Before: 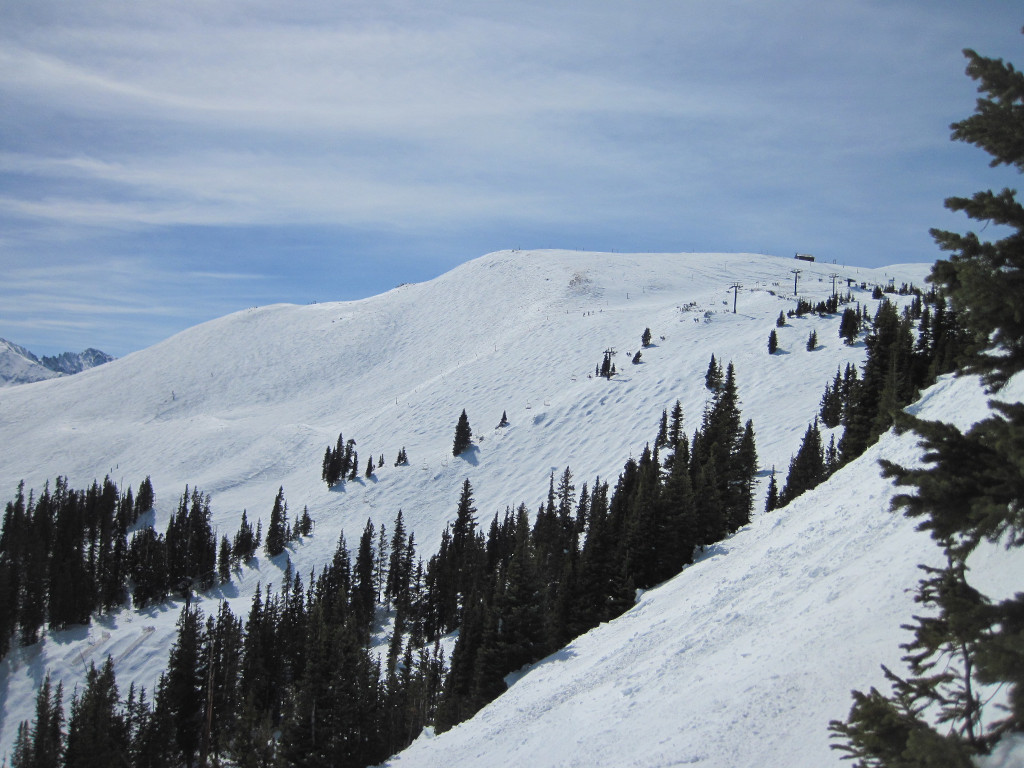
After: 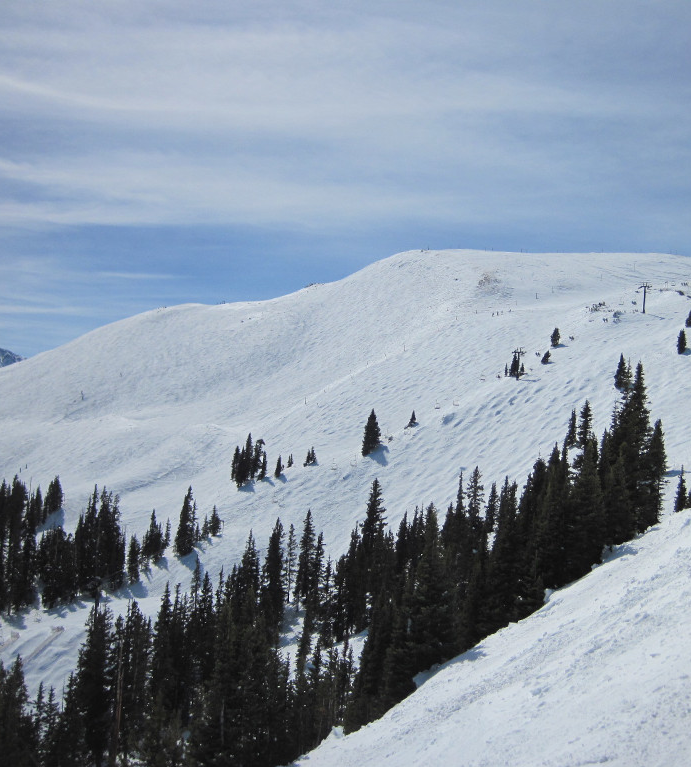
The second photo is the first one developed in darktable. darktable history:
crop and rotate: left 8.902%, right 23.541%
tone equalizer: mask exposure compensation -0.49 EV
